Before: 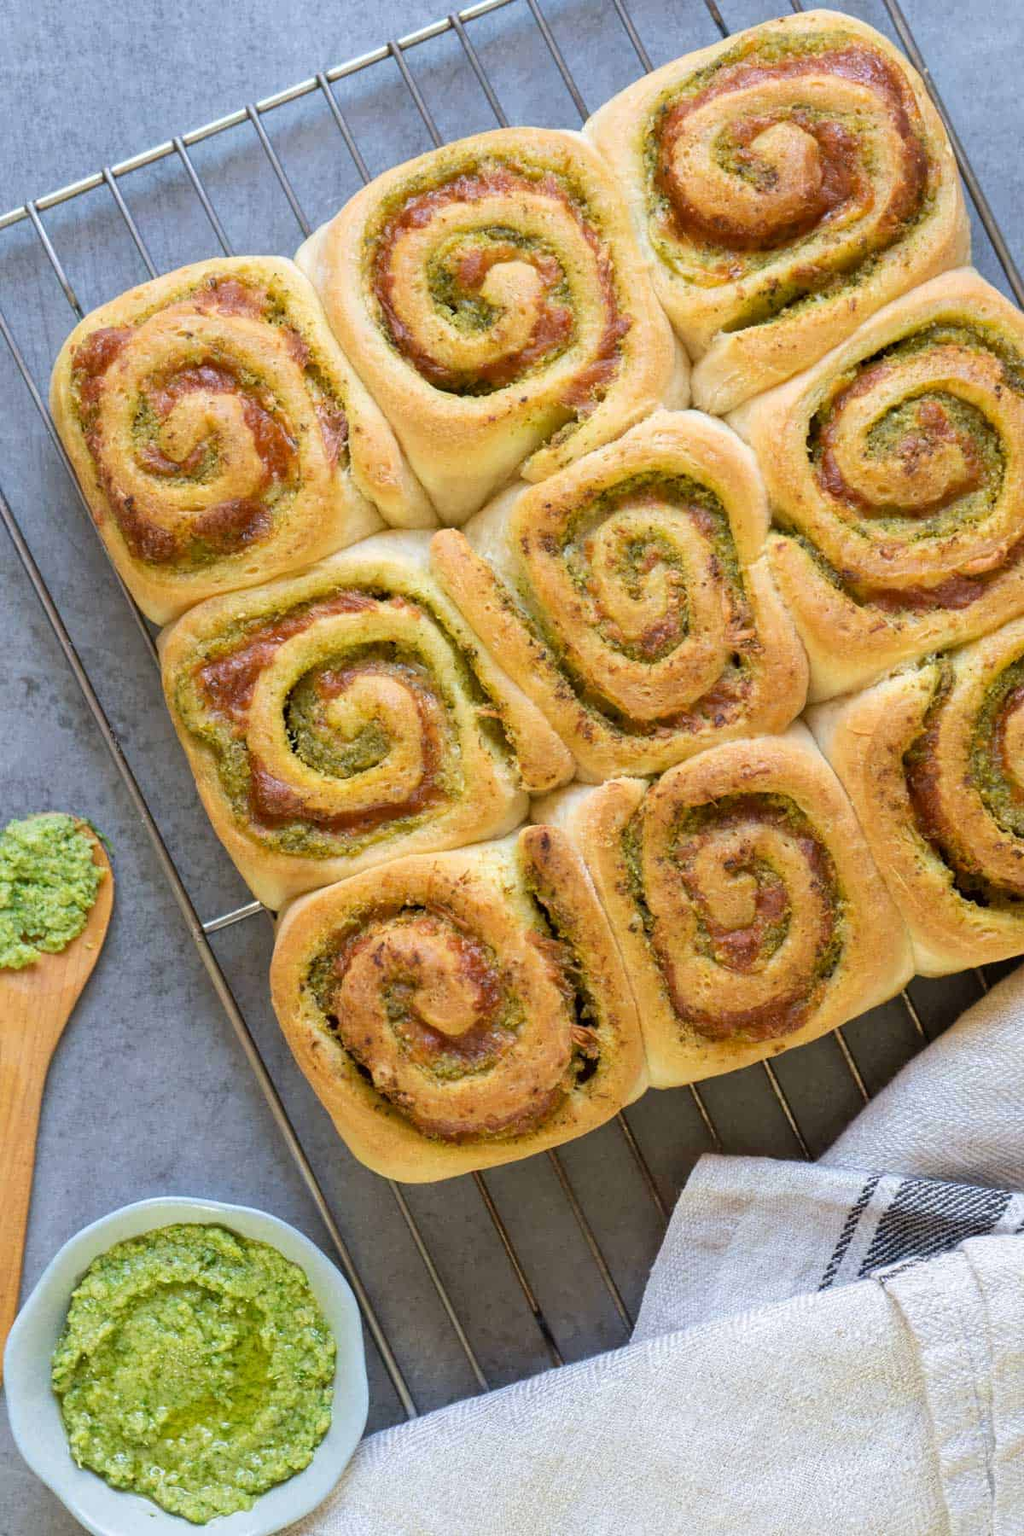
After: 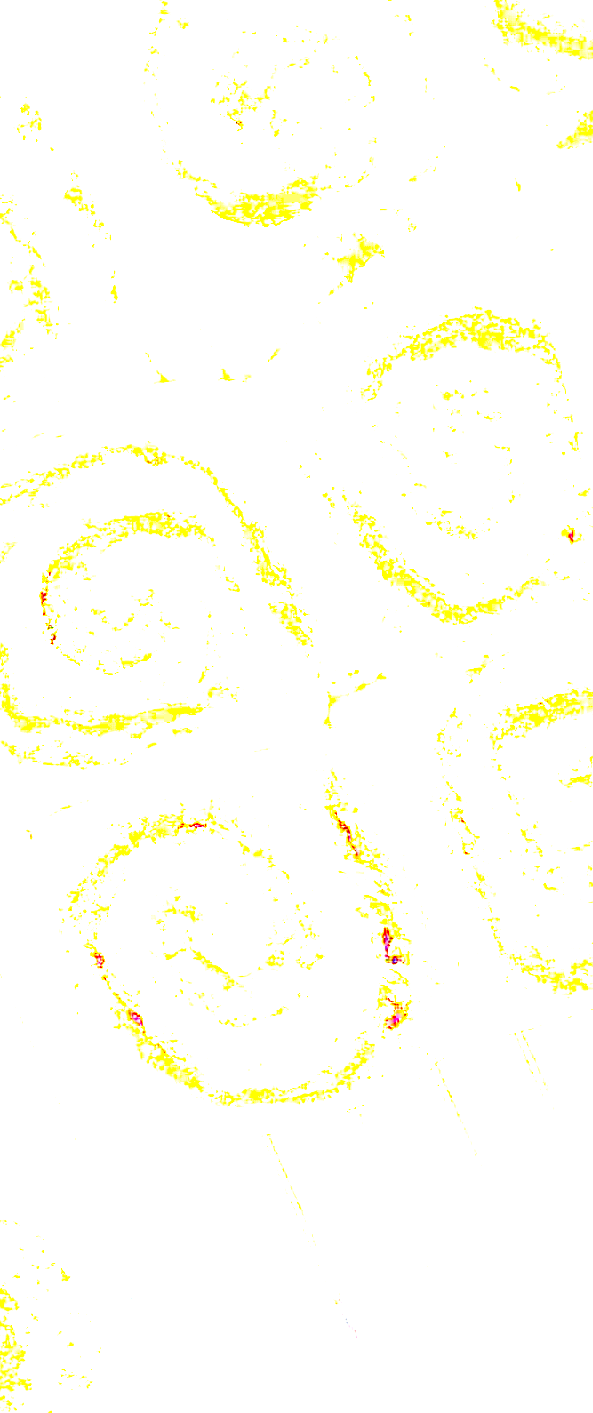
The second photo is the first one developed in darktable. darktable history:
crop and rotate: angle 0.02°, left 24.353%, top 13.219%, right 26.156%, bottom 8.224%
local contrast: mode bilateral grid, contrast 20, coarseness 50, detail 120%, midtone range 0.2
exposure: exposure 8 EV, compensate highlight preservation false
